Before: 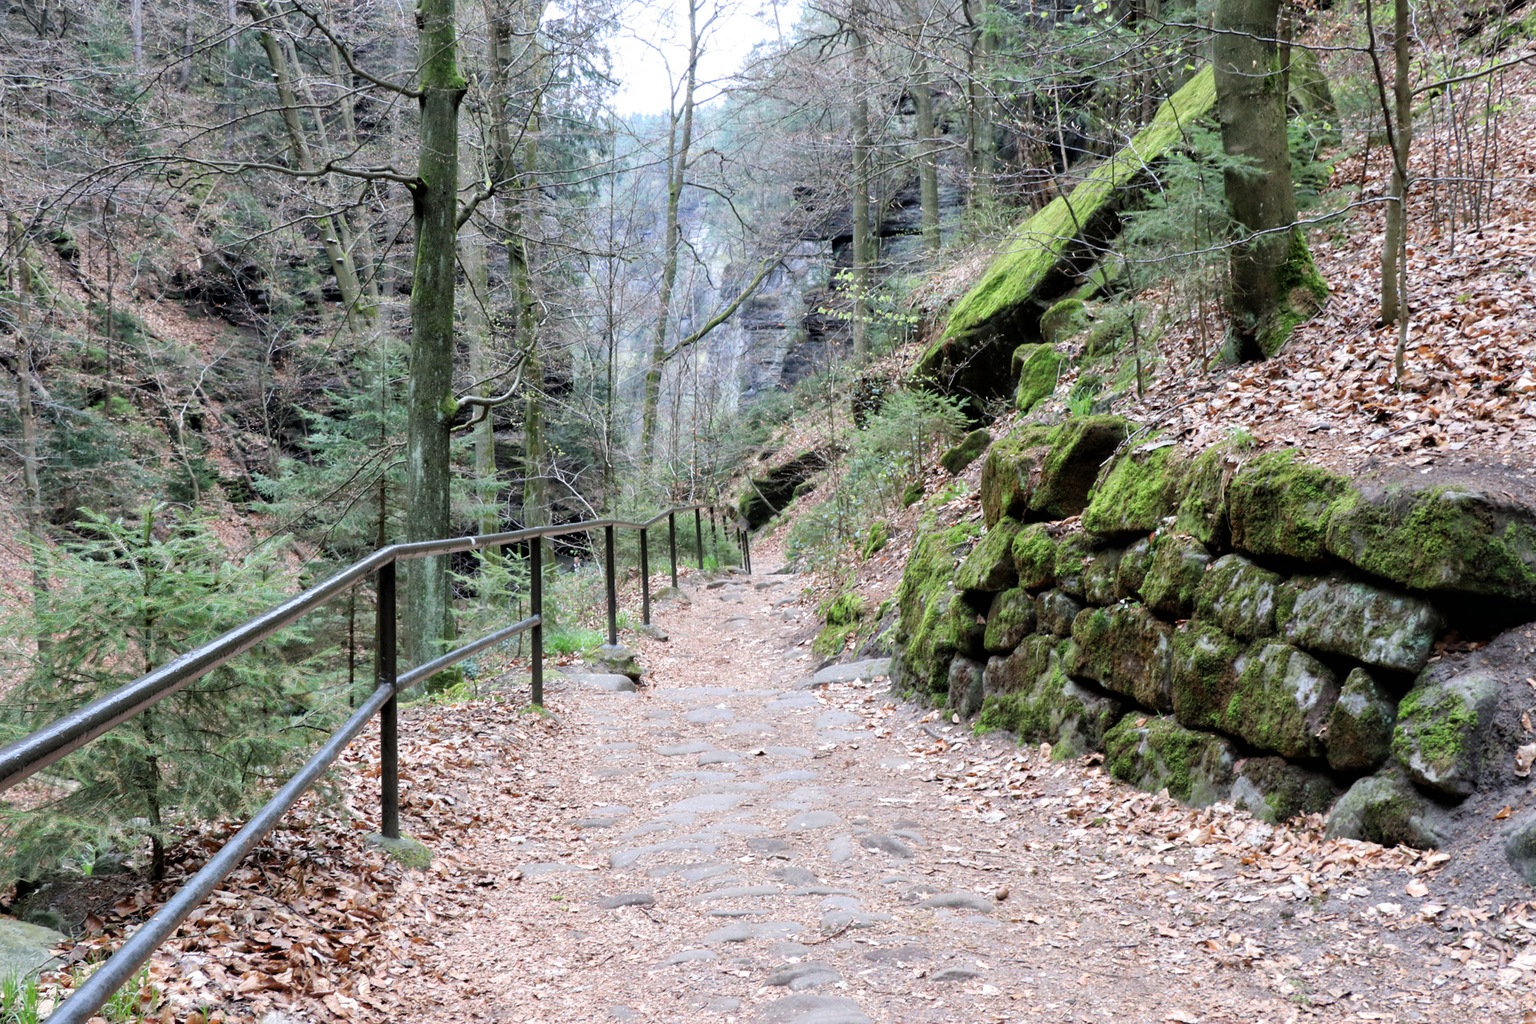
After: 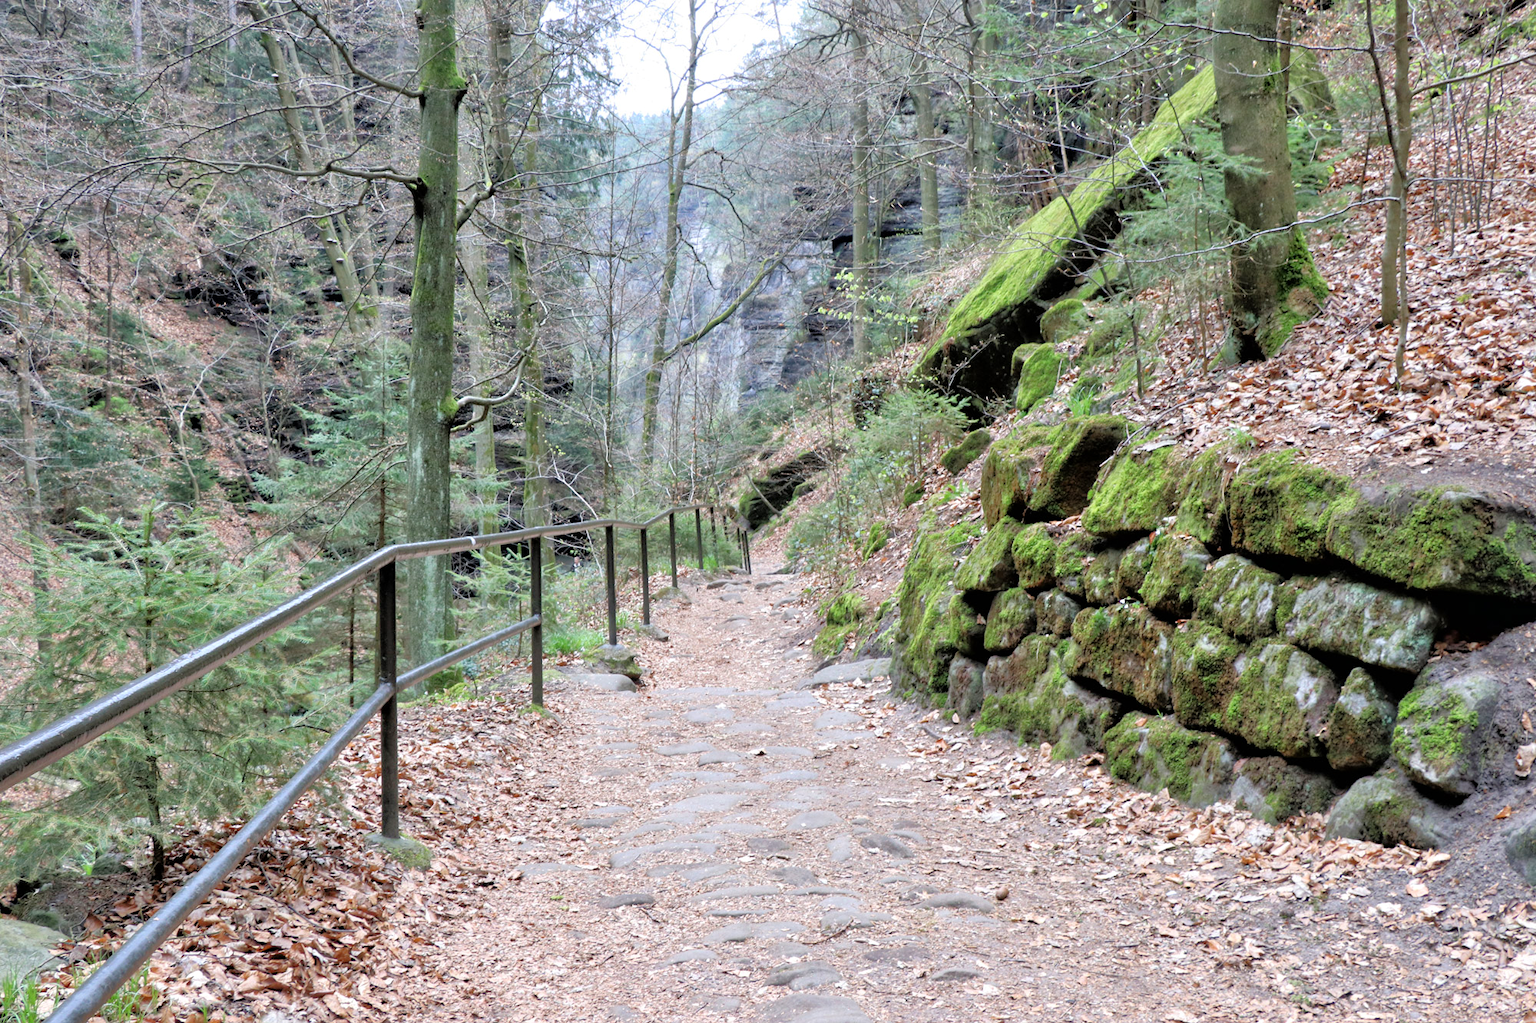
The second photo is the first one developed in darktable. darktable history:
tone equalizer: -7 EV 0.149 EV, -6 EV 0.634 EV, -5 EV 1.19 EV, -4 EV 1.31 EV, -3 EV 1.15 EV, -2 EV 0.6 EV, -1 EV 0.145 EV
